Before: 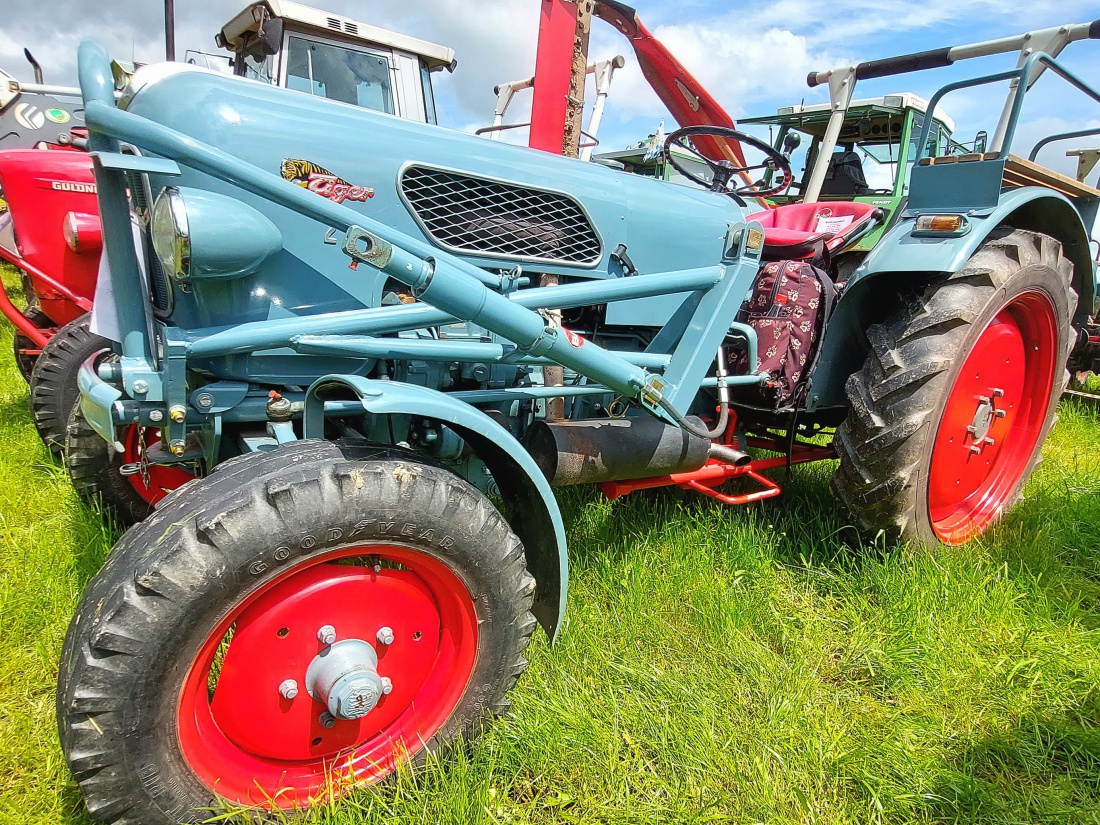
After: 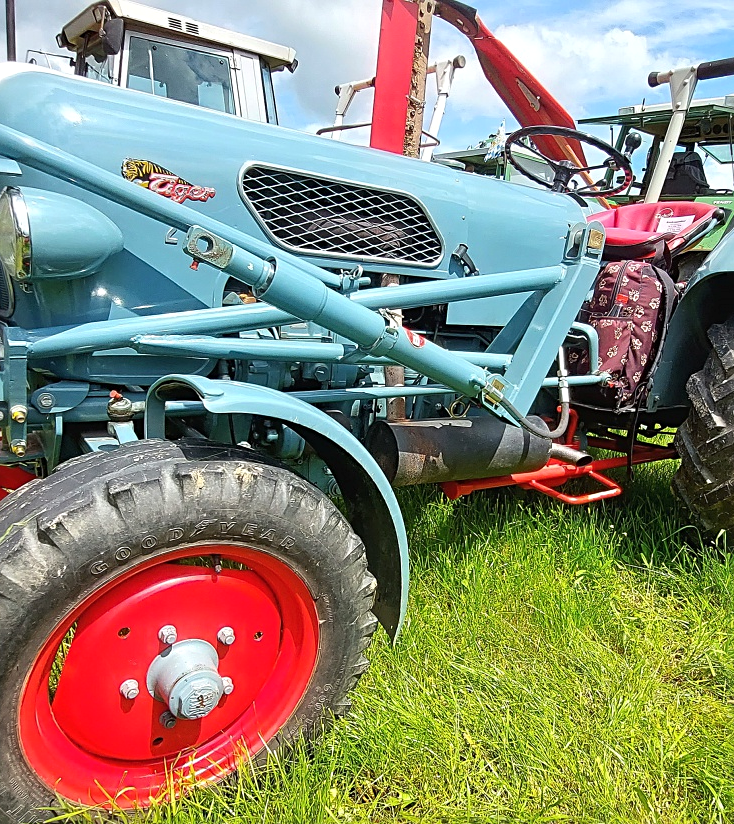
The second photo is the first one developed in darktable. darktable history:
exposure: exposure 0.077 EV, compensate highlight preservation false
crop and rotate: left 14.463%, right 18.768%
sharpen: radius 2.529, amount 0.318
